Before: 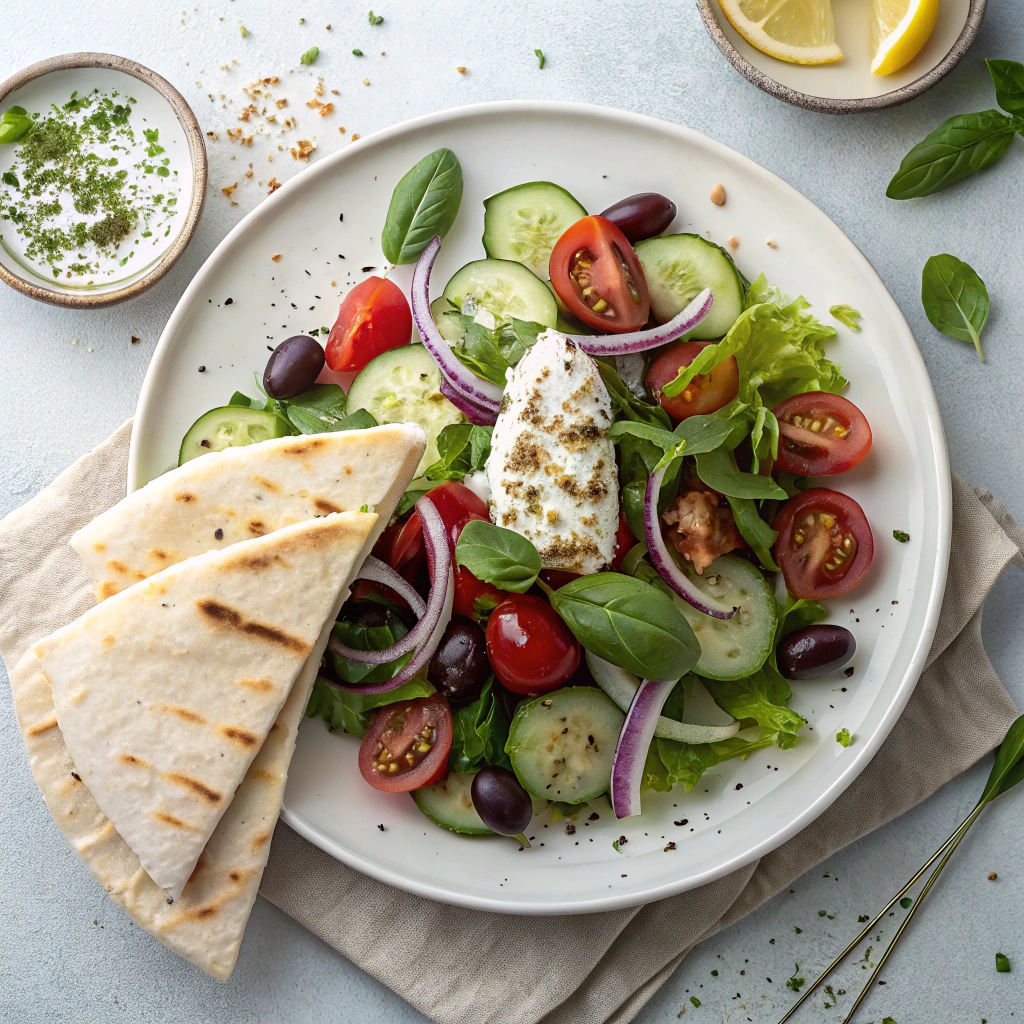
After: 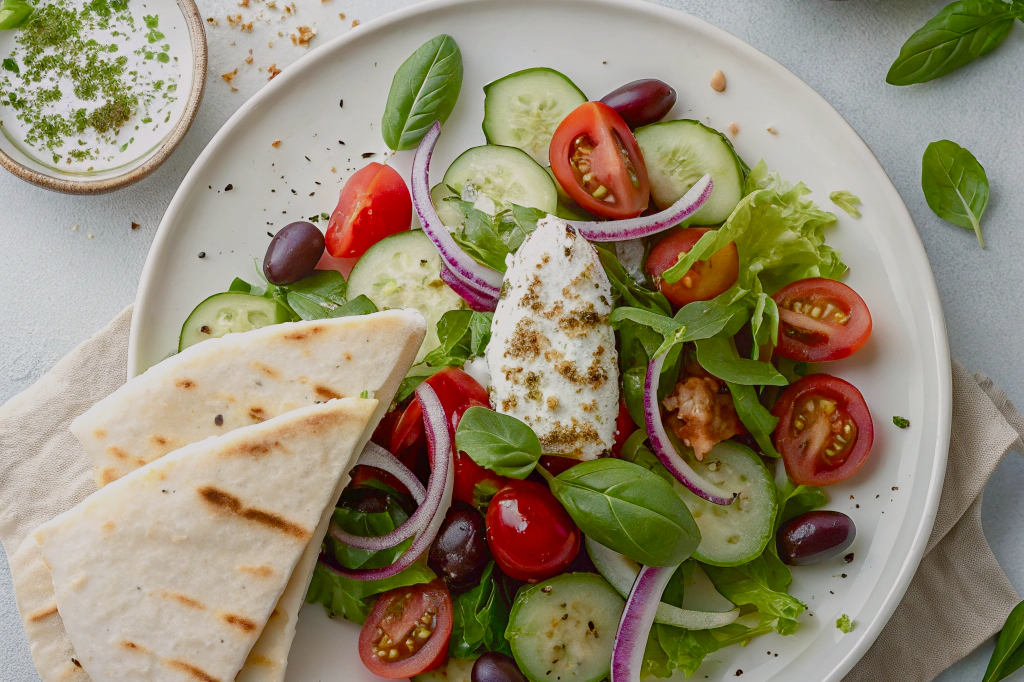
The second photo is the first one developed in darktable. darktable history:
crop: top 11.166%, bottom 22.168%
color balance rgb: shadows lift › chroma 1%, shadows lift › hue 113°, highlights gain › chroma 0.2%, highlights gain › hue 333°, perceptual saturation grading › global saturation 20%, perceptual saturation grading › highlights -50%, perceptual saturation grading › shadows 25%, contrast -20%
